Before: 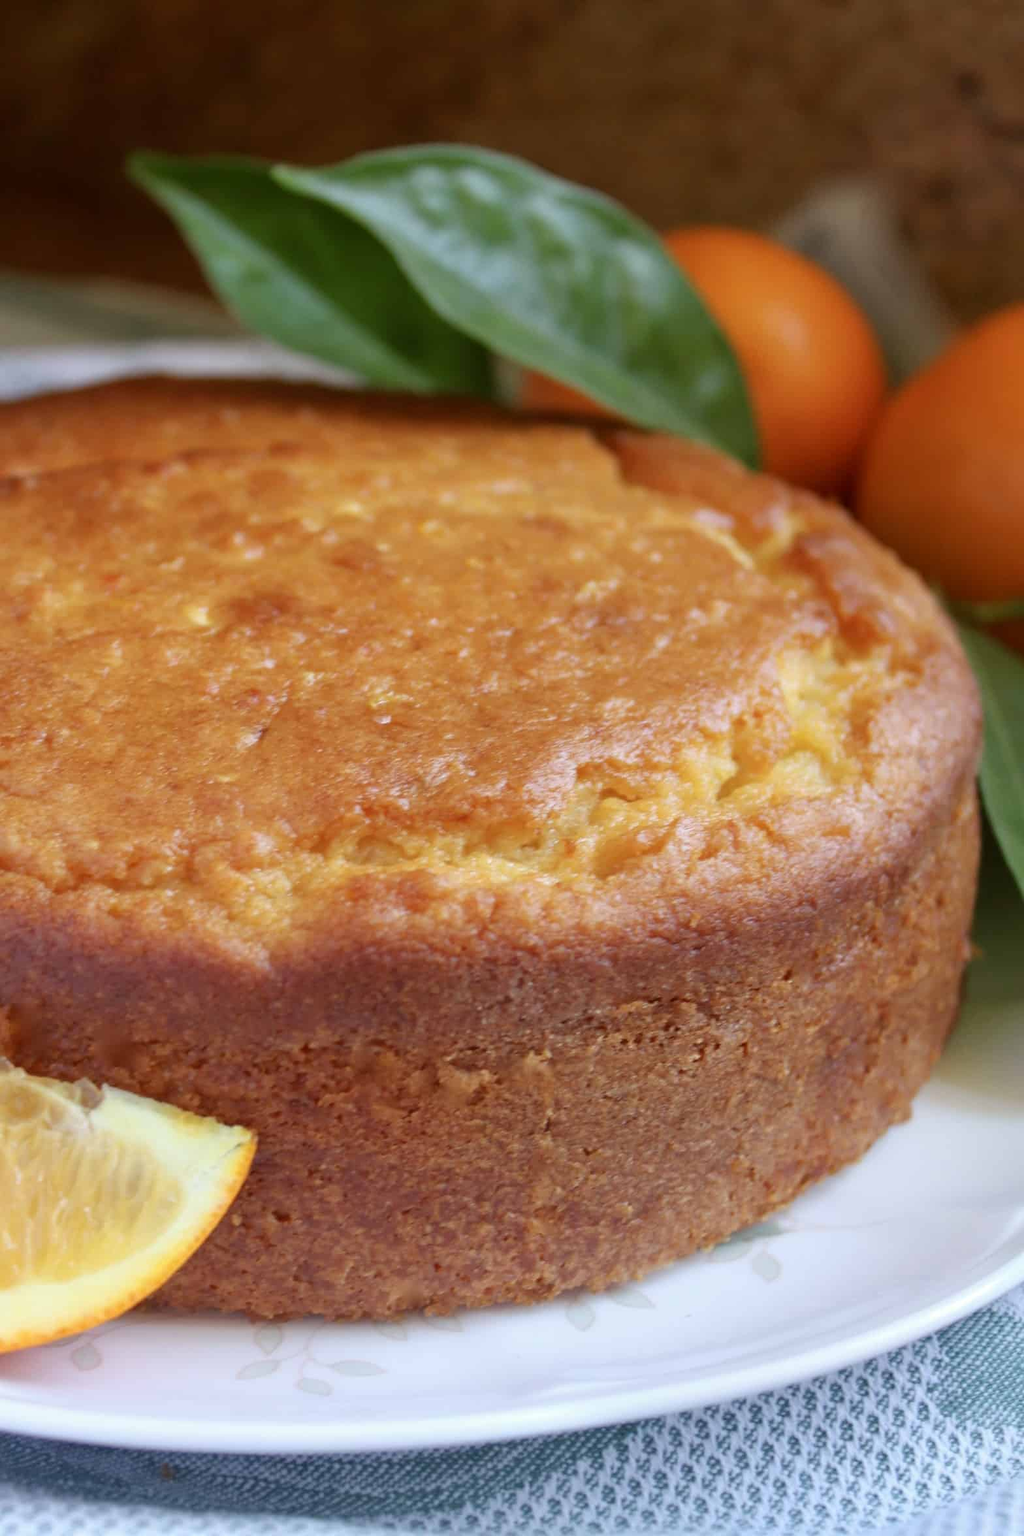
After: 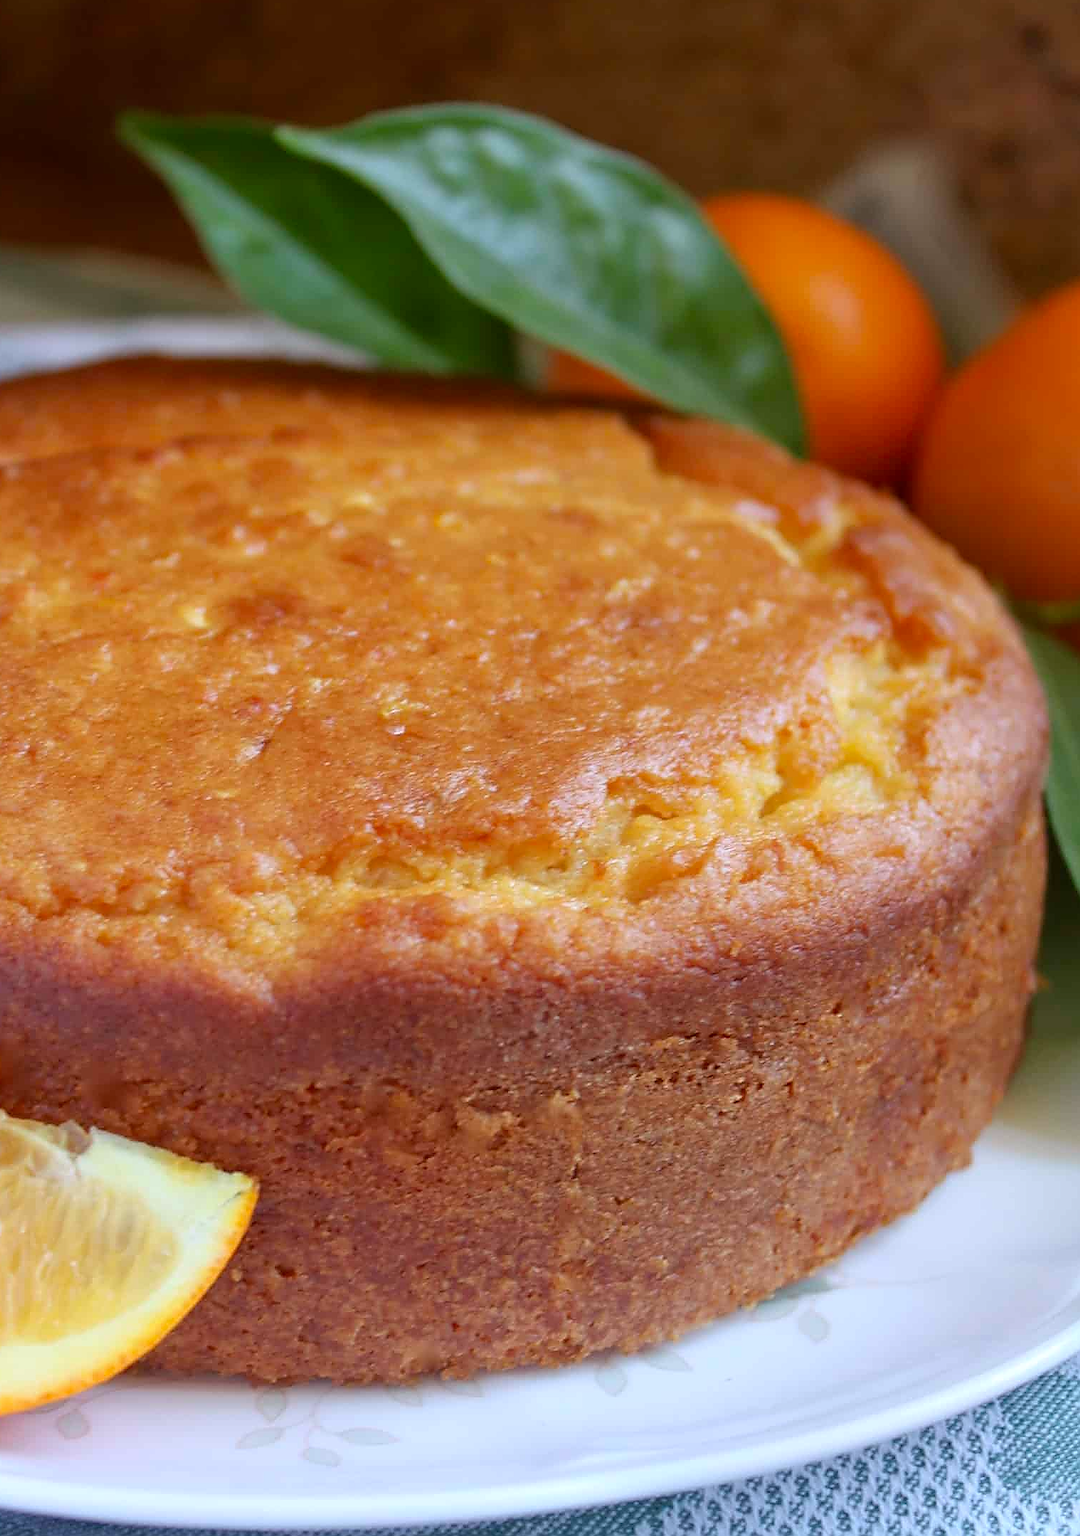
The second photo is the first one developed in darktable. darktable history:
sharpen: radius 1.4, amount 1.25, threshold 0.7
crop: left 1.964%, top 3.251%, right 1.122%, bottom 4.933%
white balance: red 0.983, blue 1.036
